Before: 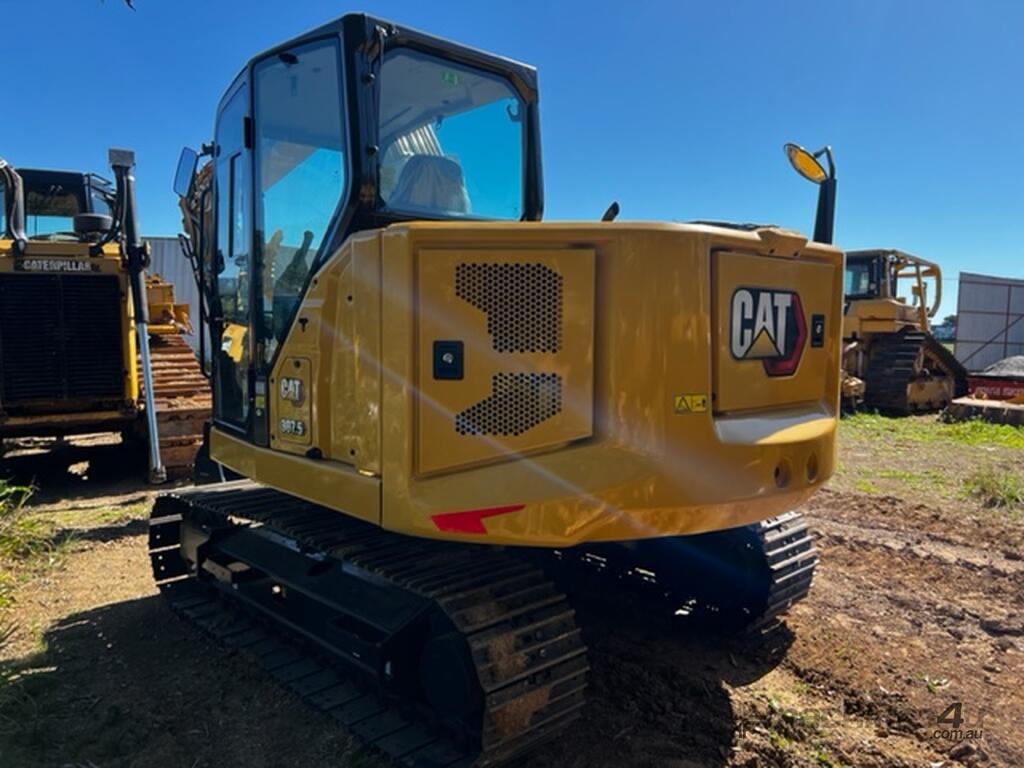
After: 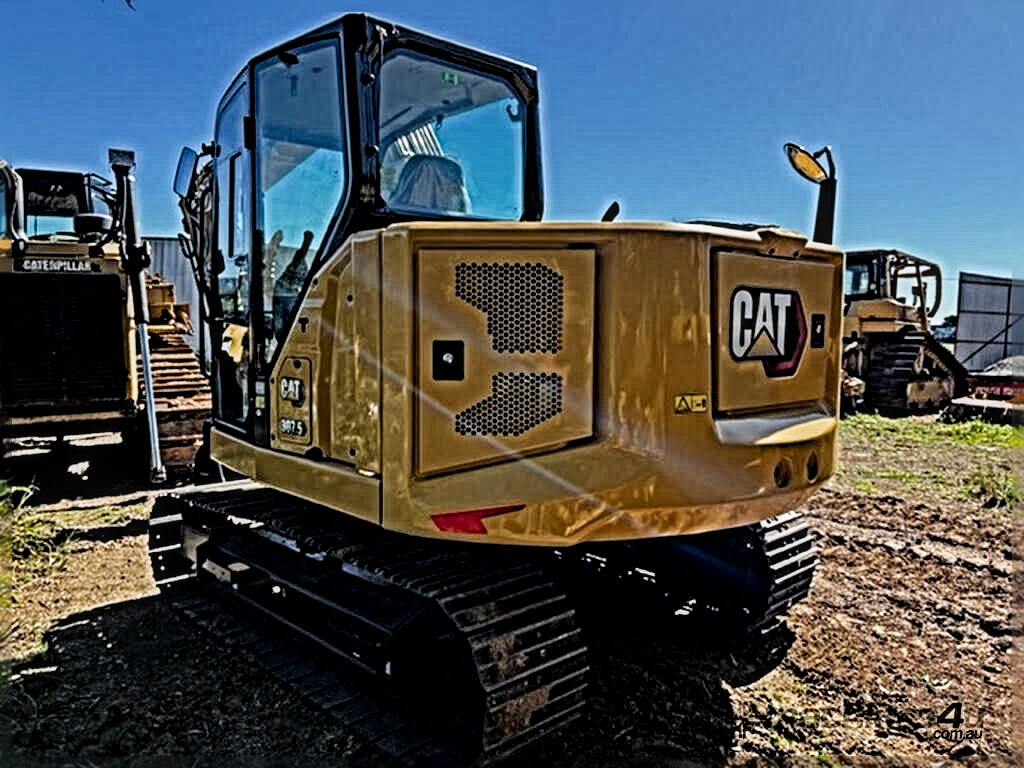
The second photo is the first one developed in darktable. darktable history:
local contrast: detail 130%
filmic rgb: white relative exposure 3.9 EV, hardness 4.26
sharpen: radius 6.3, amount 1.8, threshold 0
